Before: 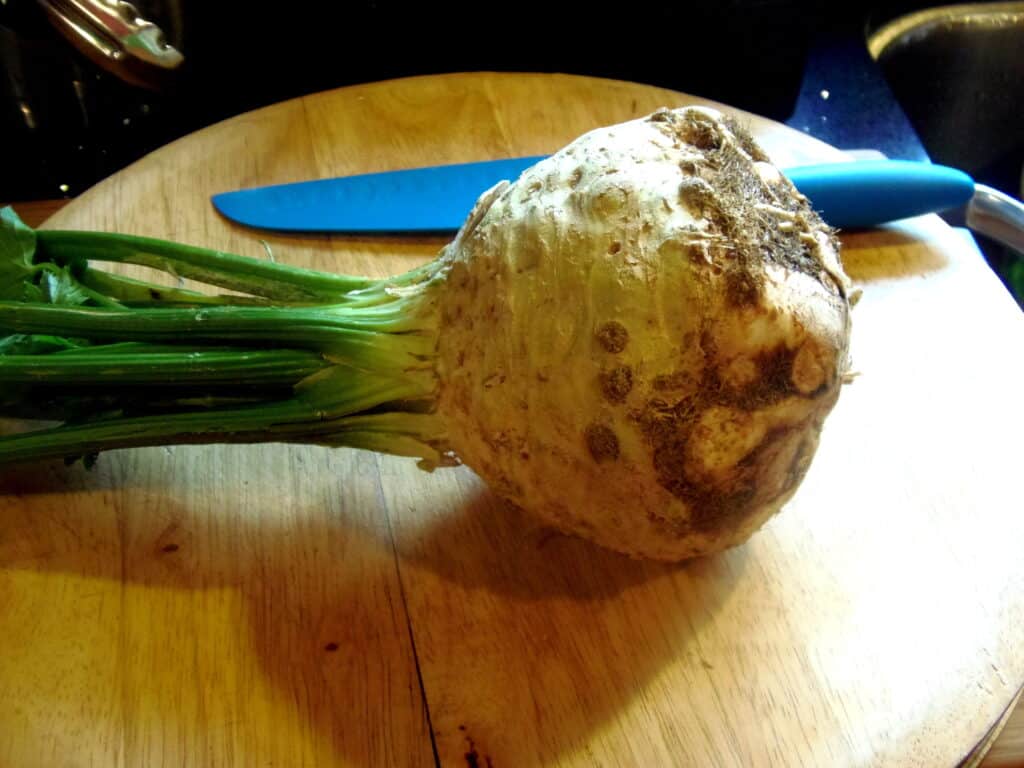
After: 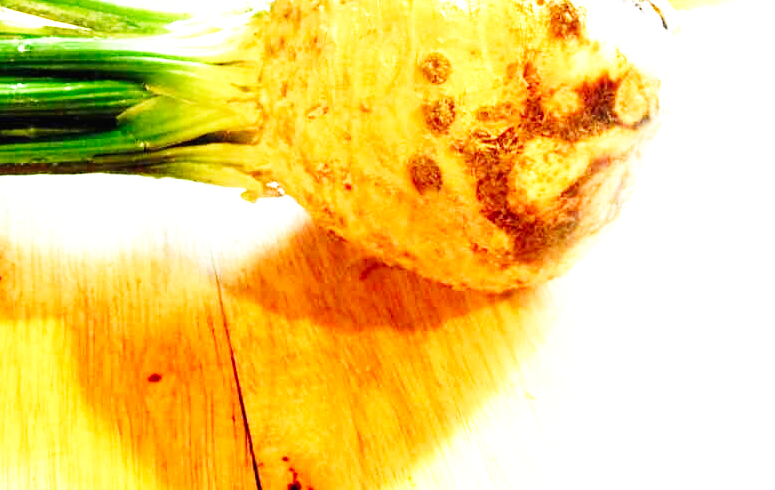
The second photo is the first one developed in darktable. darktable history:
base curve: curves: ch0 [(0, 0.003) (0.001, 0.002) (0.006, 0.004) (0.02, 0.022) (0.048, 0.086) (0.094, 0.234) (0.162, 0.431) (0.258, 0.629) (0.385, 0.8) (0.548, 0.918) (0.751, 0.988) (1, 1)], preserve colors none
crop and rotate: left 17.299%, top 35.115%, right 7.015%, bottom 1.024%
exposure: black level correction 0, exposure 1.9 EV, compensate highlight preservation false
